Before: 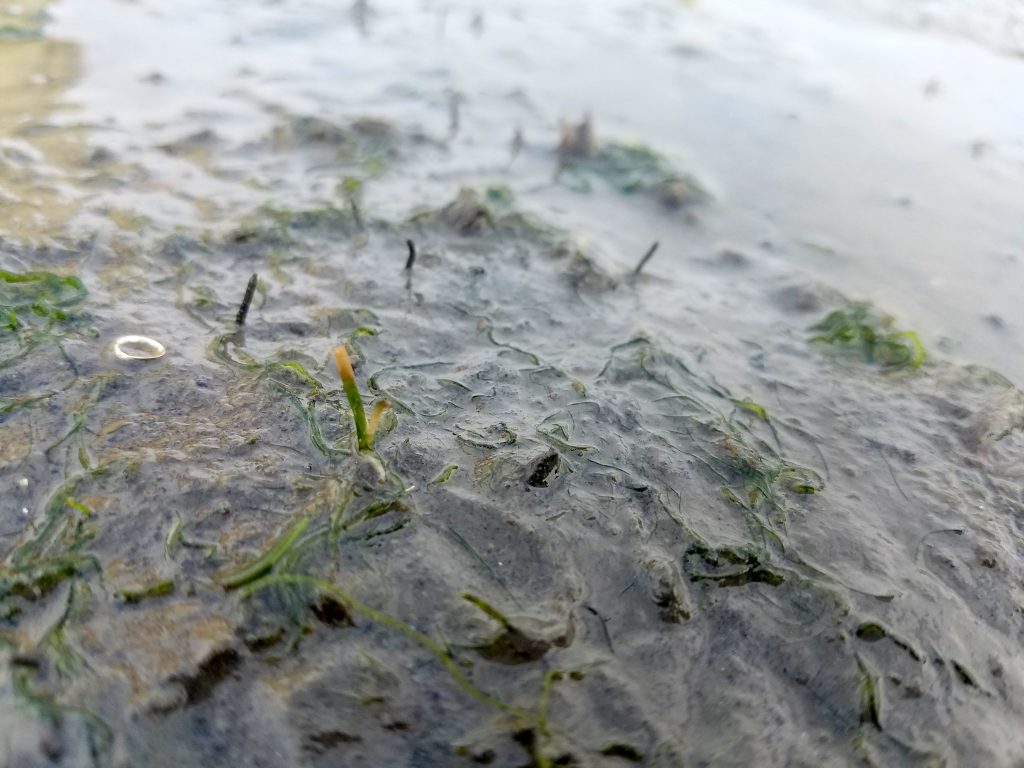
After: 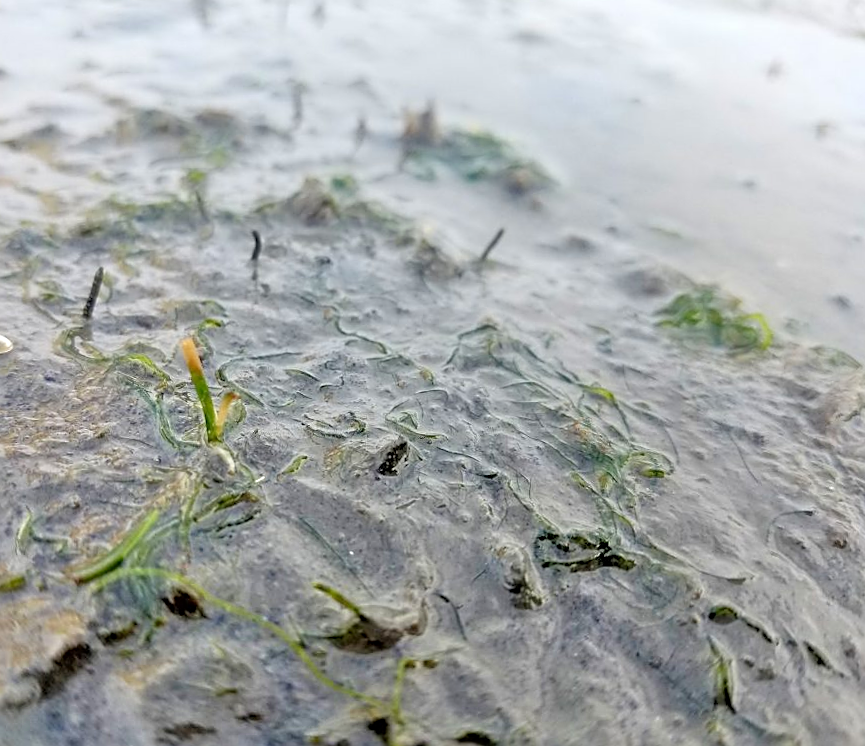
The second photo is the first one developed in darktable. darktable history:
crop and rotate: left 14.584%
tone equalizer: -7 EV 0.15 EV, -6 EV 0.6 EV, -5 EV 1.15 EV, -4 EV 1.33 EV, -3 EV 1.15 EV, -2 EV 0.6 EV, -1 EV 0.15 EV, mask exposure compensation -0.5 EV
rotate and perspective: rotation -1°, crop left 0.011, crop right 0.989, crop top 0.025, crop bottom 0.975
sharpen: on, module defaults
